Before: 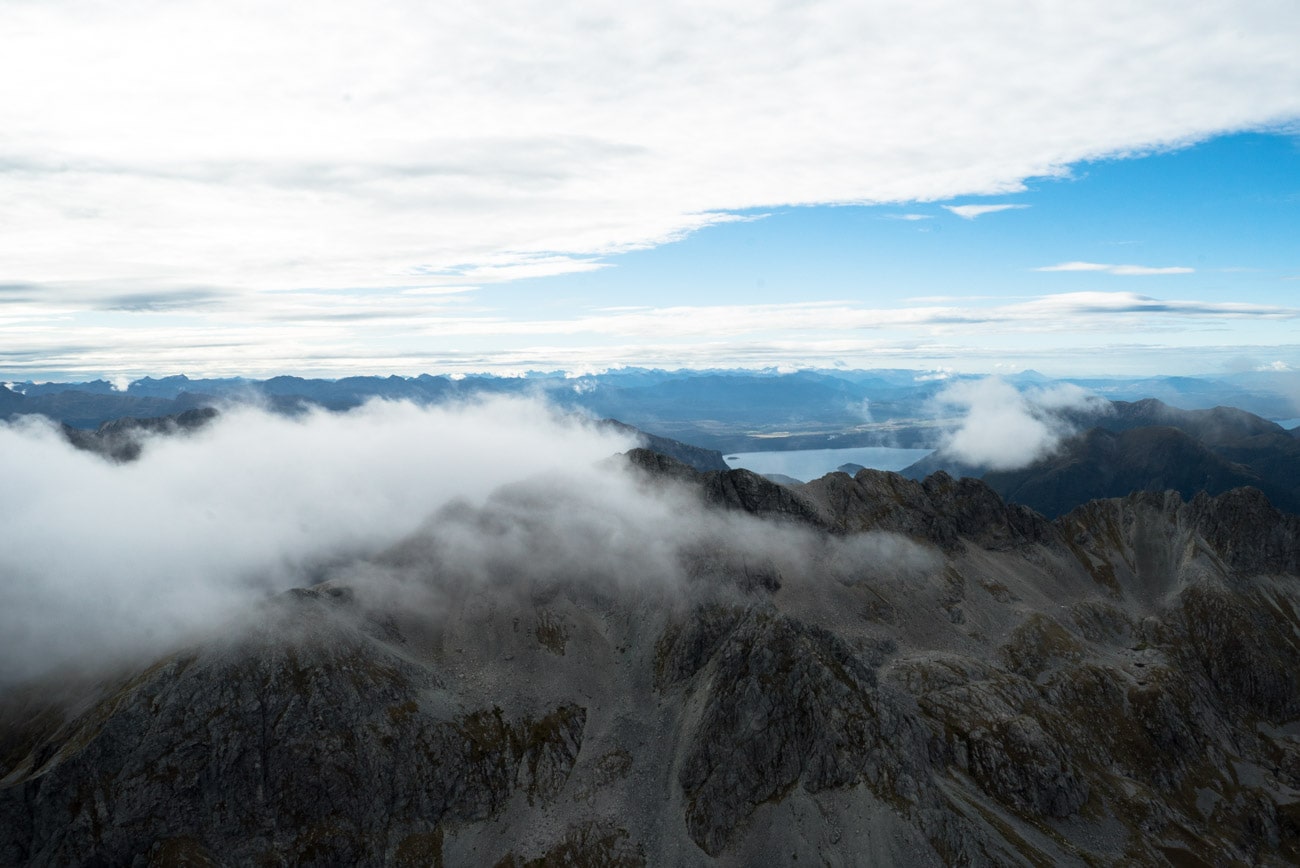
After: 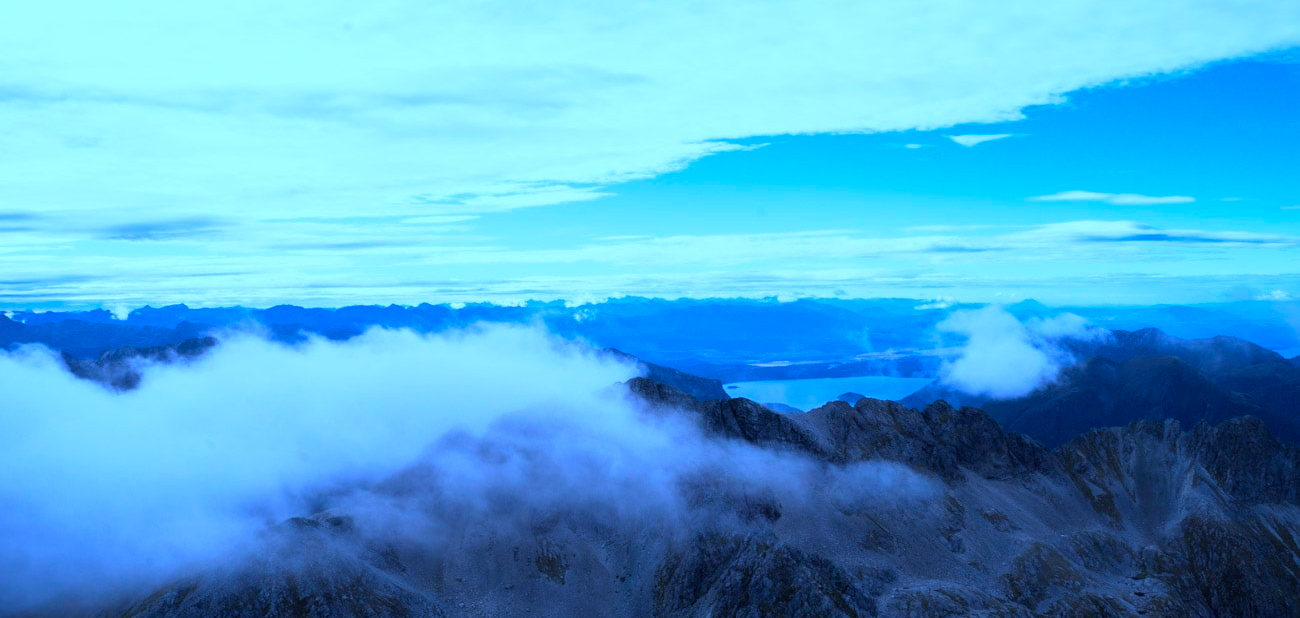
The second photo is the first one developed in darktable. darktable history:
crop and rotate: top 8.192%, bottom 20.555%
color calibration: illuminant custom, x 0.461, y 0.429, temperature 2631.26 K
